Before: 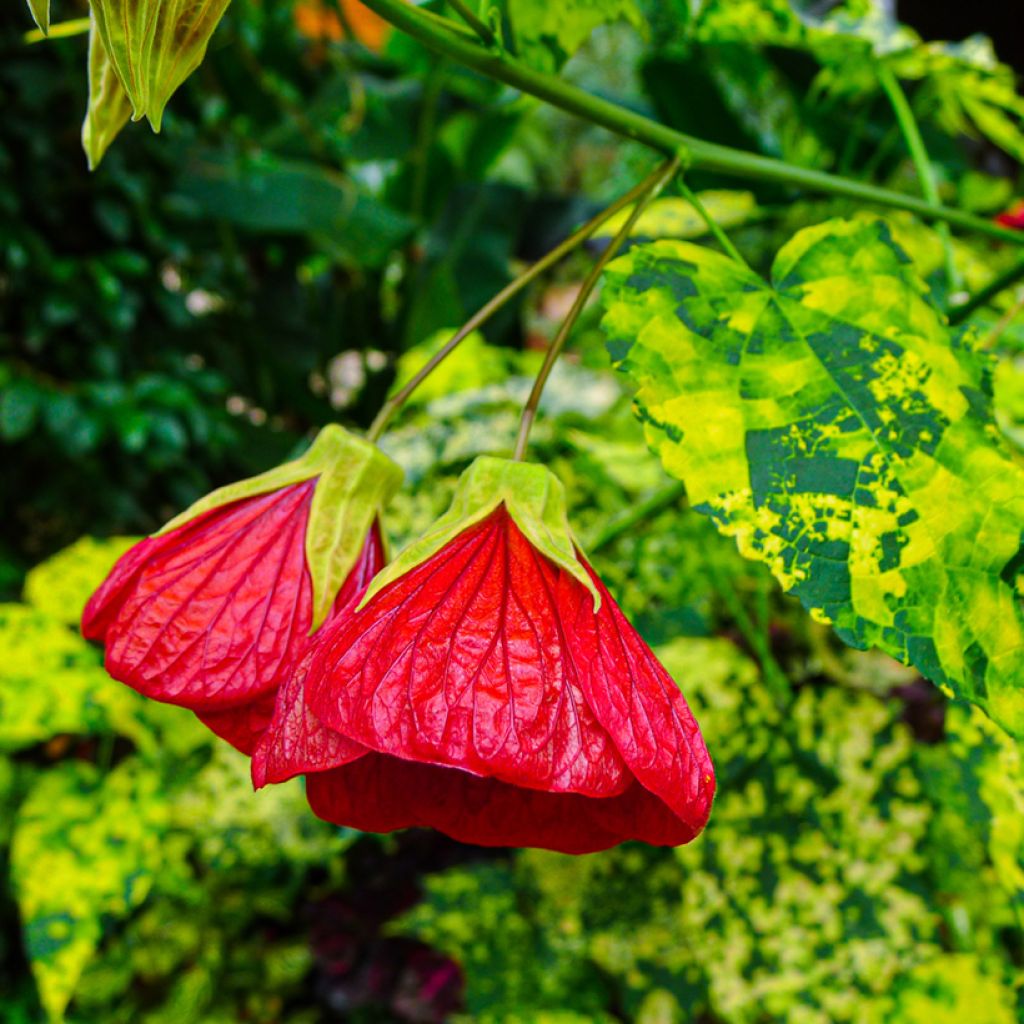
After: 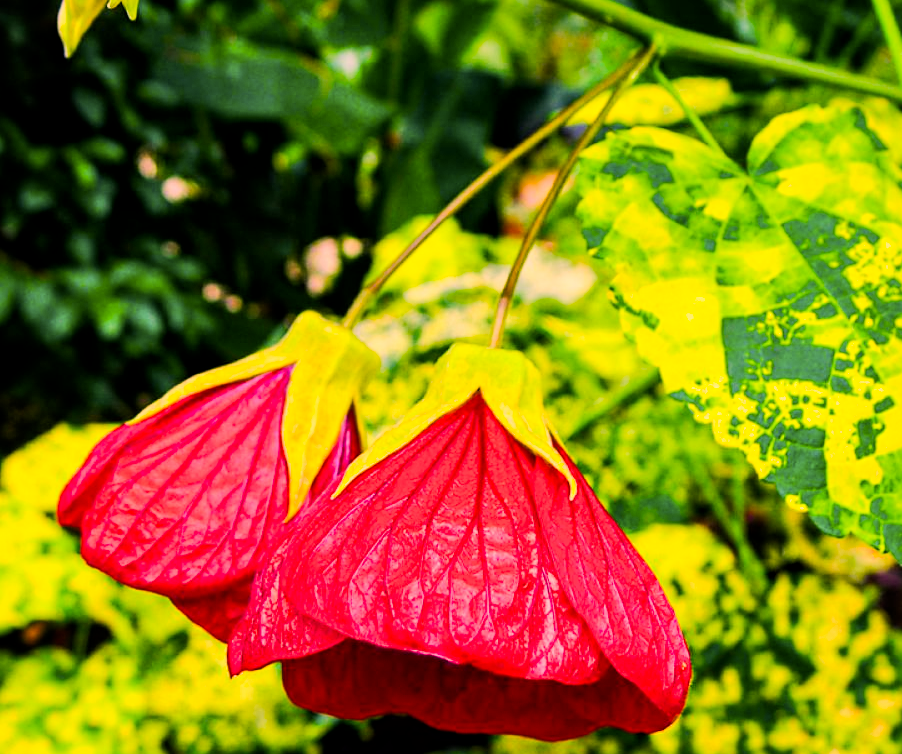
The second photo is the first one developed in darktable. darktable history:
local contrast: mode bilateral grid, contrast 20, coarseness 50, detail 119%, midtone range 0.2
crop and rotate: left 2.363%, top 11.074%, right 9.496%, bottom 15.226%
color correction: highlights a* 21.43, highlights b* 19.33
color balance rgb: shadows lift › chroma 3.255%, shadows lift › hue 243.53°, linear chroma grading › global chroma 14.829%, perceptual saturation grading › global saturation 0.825%, perceptual brilliance grading › global brilliance 29.487%, perceptual brilliance grading › highlights 50.411%, perceptual brilliance grading › mid-tones 50.568%, perceptual brilliance grading › shadows -21.891%, global vibrance 1.15%, saturation formula JzAzBz (2021)
filmic rgb: black relative exposure -7.65 EV, white relative exposure 4.56 EV, hardness 3.61
sharpen: amount 0.214
